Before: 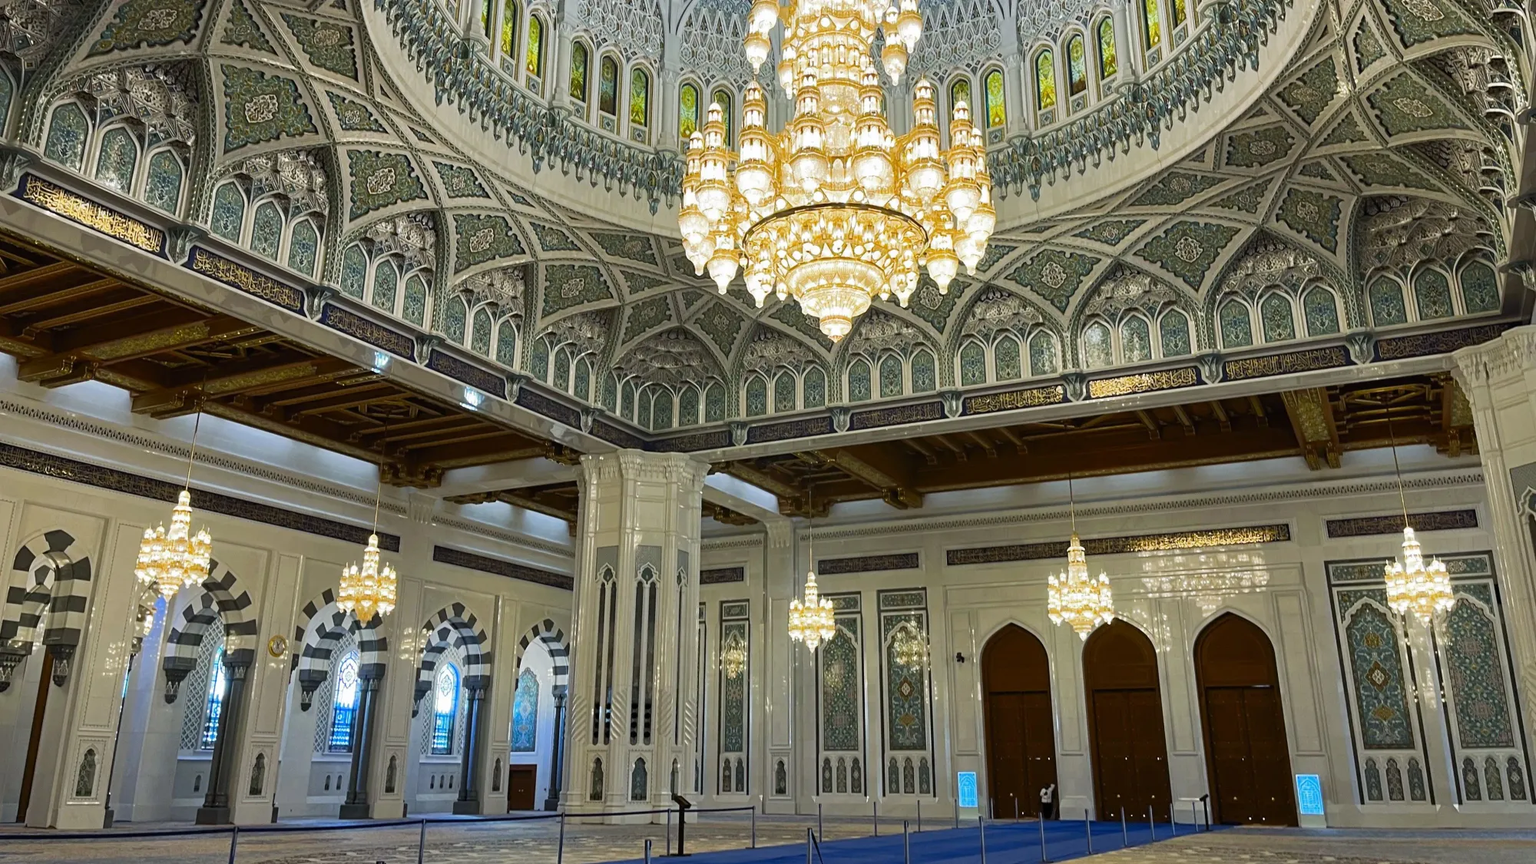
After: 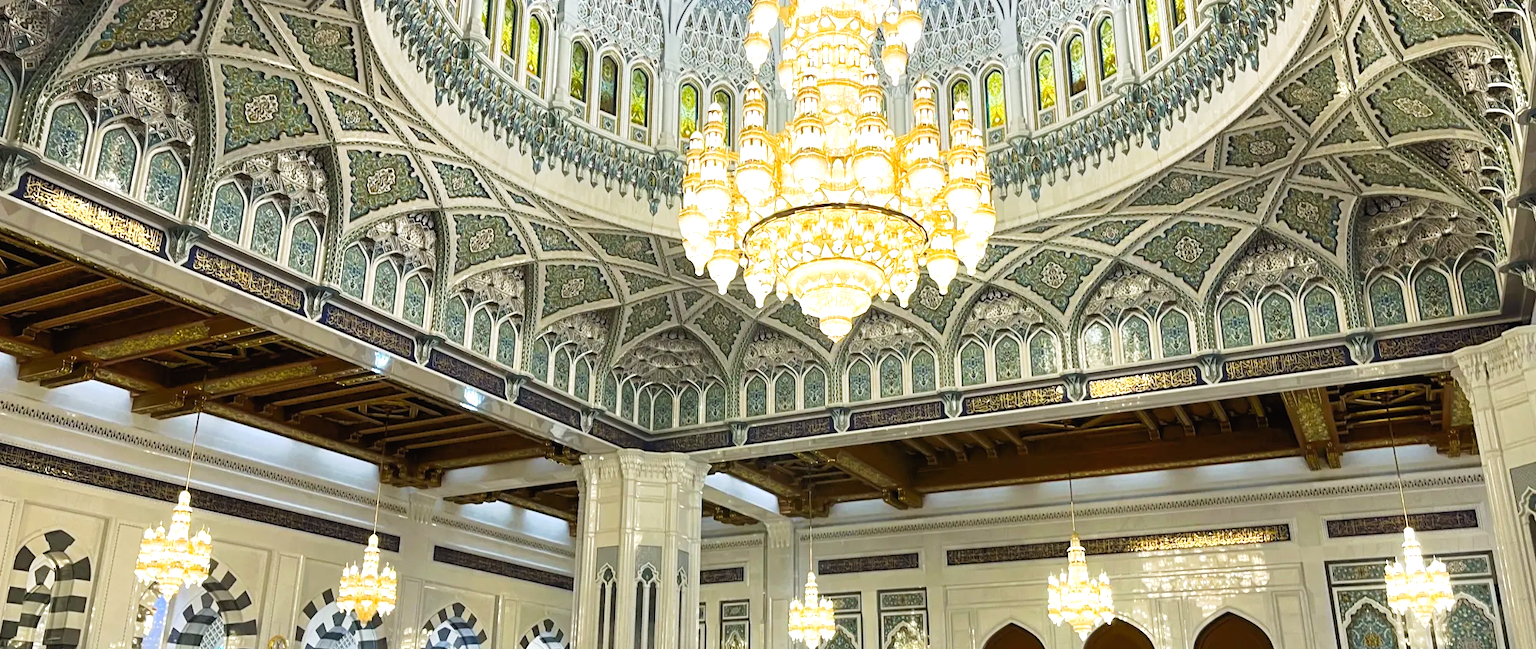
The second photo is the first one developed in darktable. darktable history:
tone curve: curves: ch0 [(0, 0.009) (0.037, 0.035) (0.131, 0.126) (0.275, 0.28) (0.476, 0.514) (0.617, 0.667) (0.704, 0.759) (0.813, 0.863) (0.911, 0.931) (0.997, 1)]; ch1 [(0, 0) (0.318, 0.271) (0.444, 0.438) (0.493, 0.496) (0.508, 0.5) (0.534, 0.535) (0.57, 0.582) (0.65, 0.664) (0.746, 0.764) (1, 1)]; ch2 [(0, 0) (0.246, 0.24) (0.36, 0.381) (0.415, 0.434) (0.476, 0.492) (0.502, 0.499) (0.522, 0.518) (0.533, 0.534) (0.586, 0.598) (0.634, 0.643) (0.706, 0.717) (0.853, 0.83) (1, 0.951)], preserve colors none
exposure: black level correction 0, exposure 0.69 EV, compensate highlight preservation false
tone equalizer: -8 EV -1.84 EV, -7 EV -1.14 EV, -6 EV -1.61 EV
crop: bottom 24.779%
